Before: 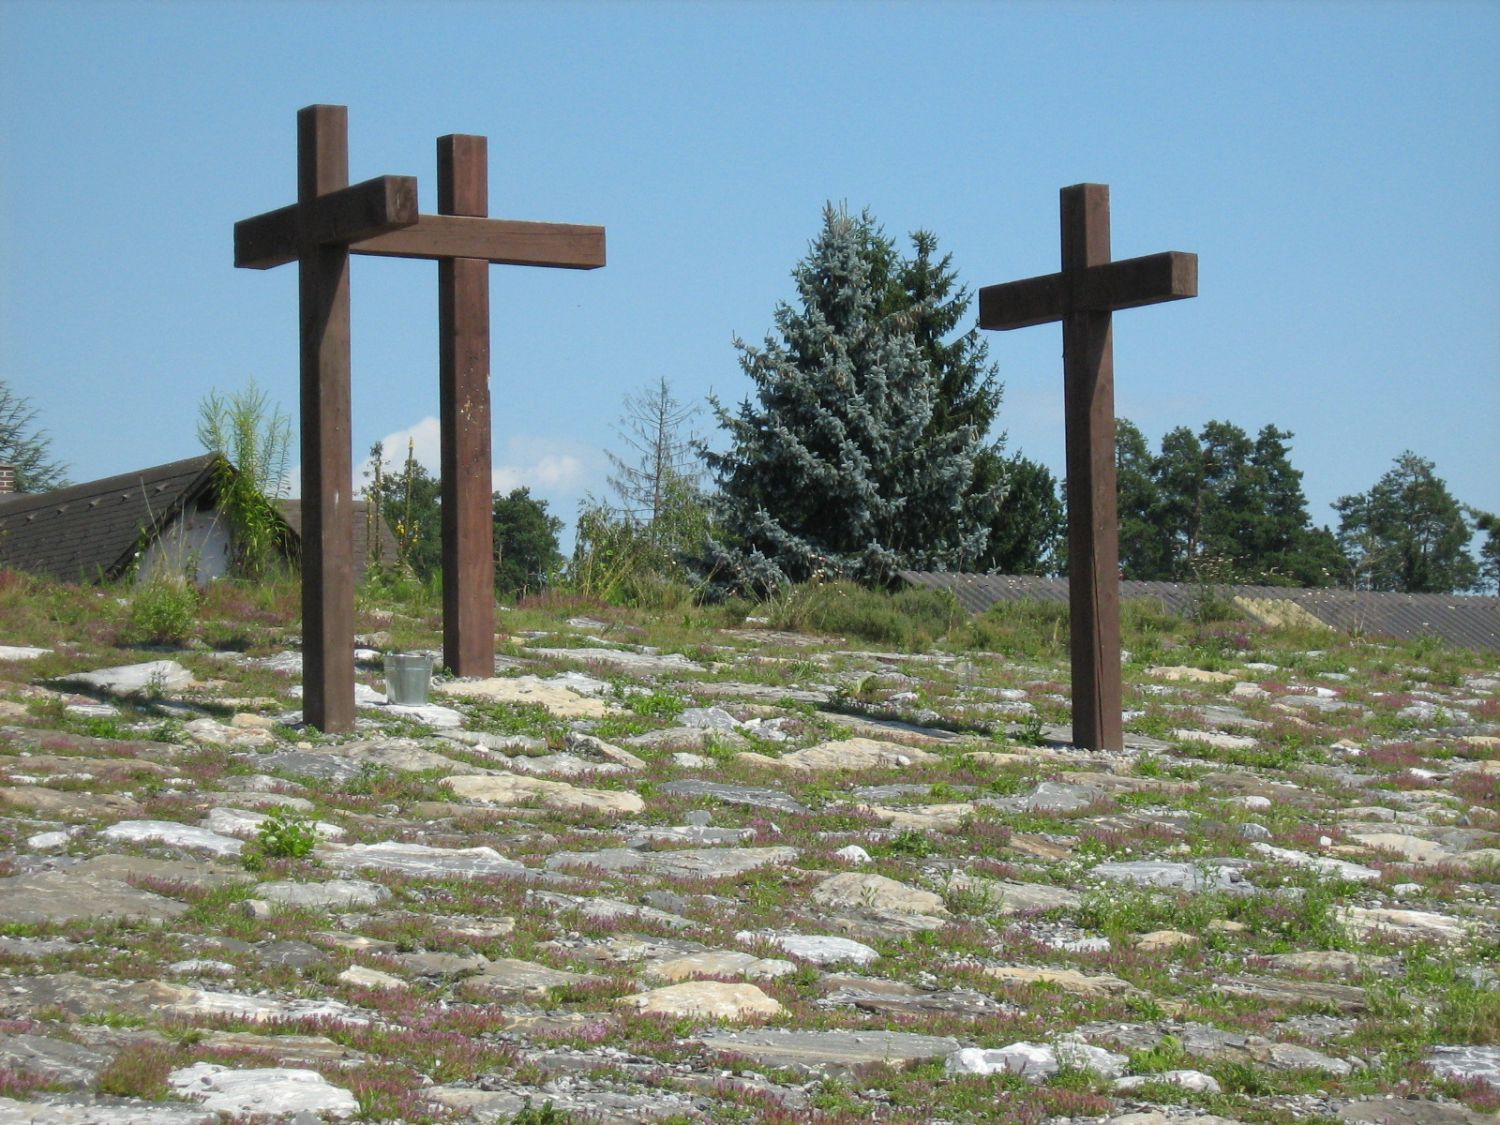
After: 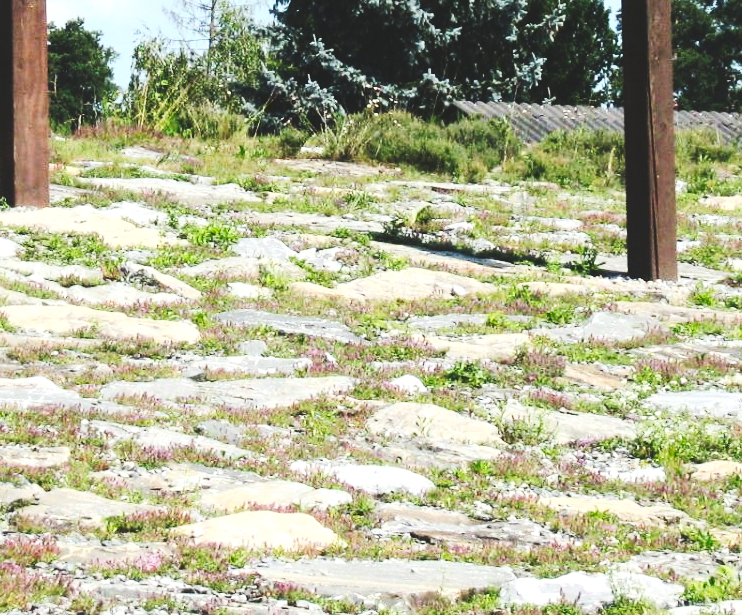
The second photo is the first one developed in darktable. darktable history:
tone curve: curves: ch0 [(0, 0) (0.003, 0.117) (0.011, 0.118) (0.025, 0.123) (0.044, 0.13) (0.069, 0.137) (0.1, 0.149) (0.136, 0.157) (0.177, 0.184) (0.224, 0.217) (0.277, 0.257) (0.335, 0.324) (0.399, 0.406) (0.468, 0.511) (0.543, 0.609) (0.623, 0.712) (0.709, 0.8) (0.801, 0.877) (0.898, 0.938) (1, 1)], preserve colors none
contrast brightness saturation: contrast 0.28
crop: left 29.672%, top 41.786%, right 20.851%, bottom 3.487%
exposure: black level correction 0, exposure 0.7 EV, compensate exposure bias true, compensate highlight preservation false
